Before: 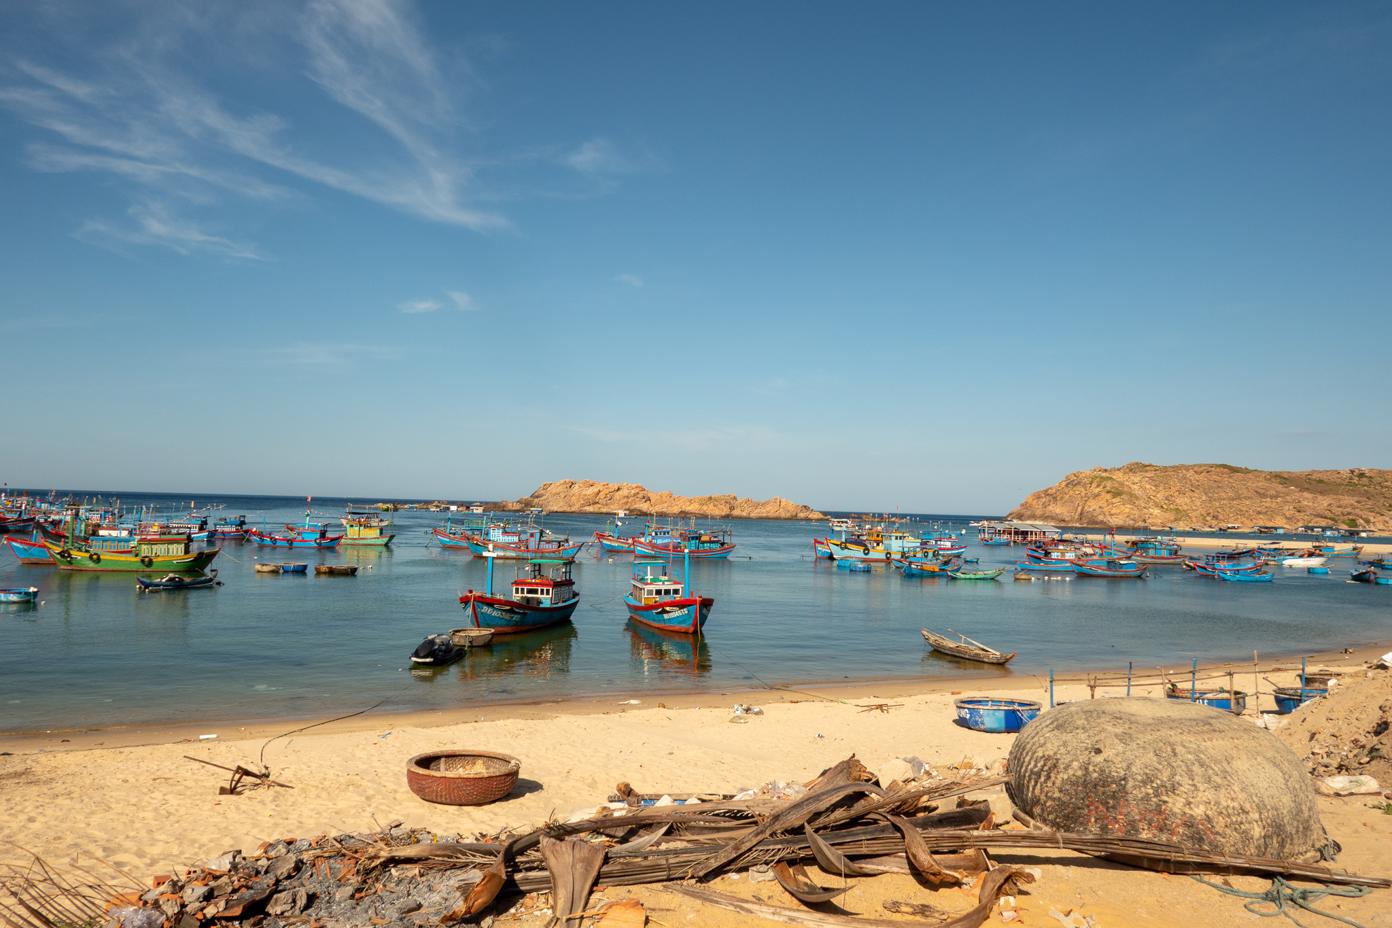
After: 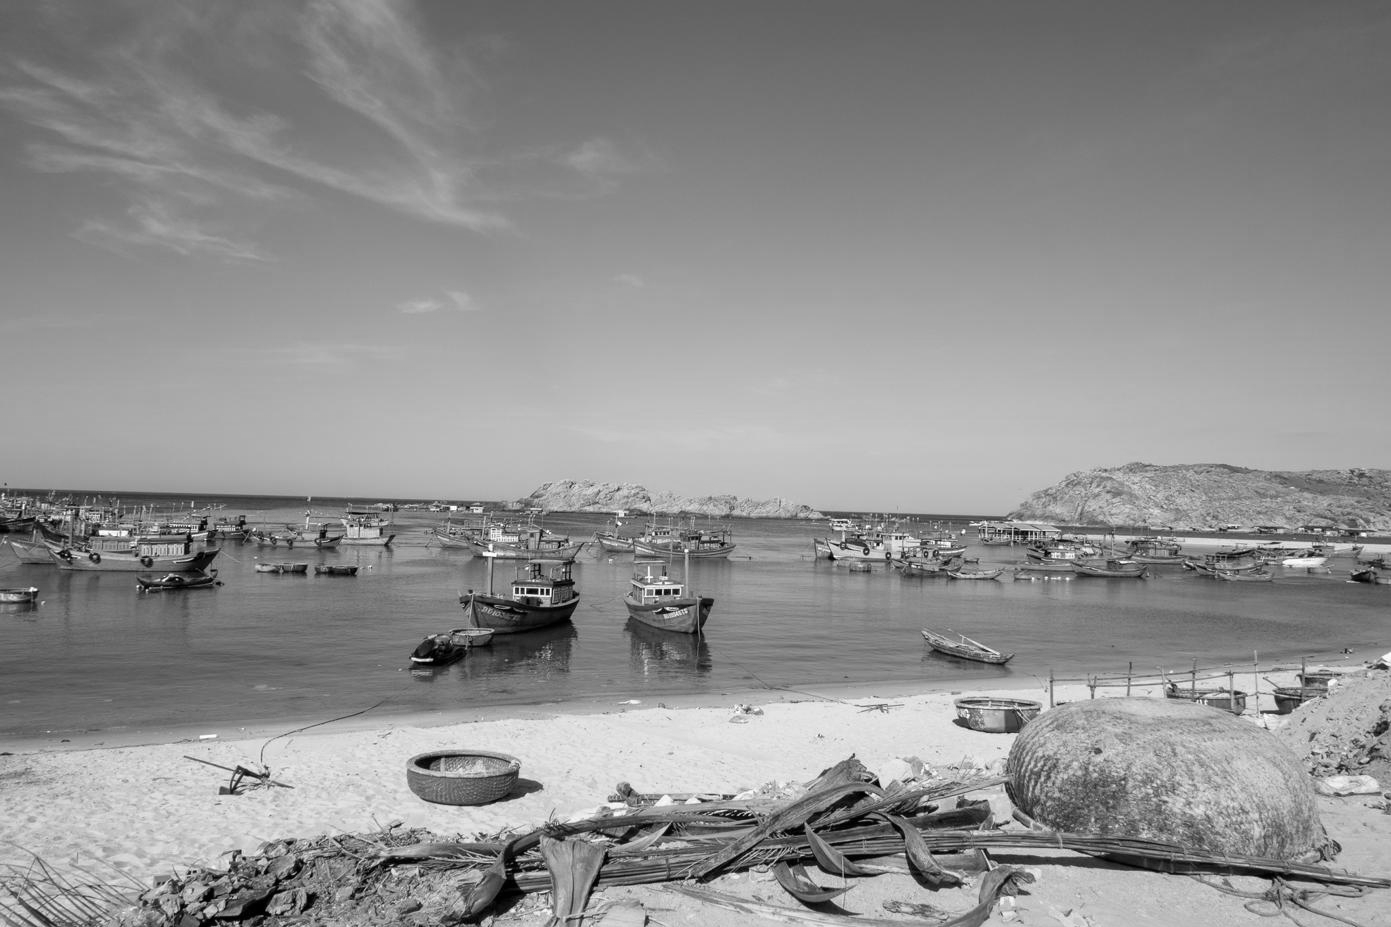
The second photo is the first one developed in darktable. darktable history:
contrast brightness saturation: saturation -1
white balance: red 0.988, blue 1.017
